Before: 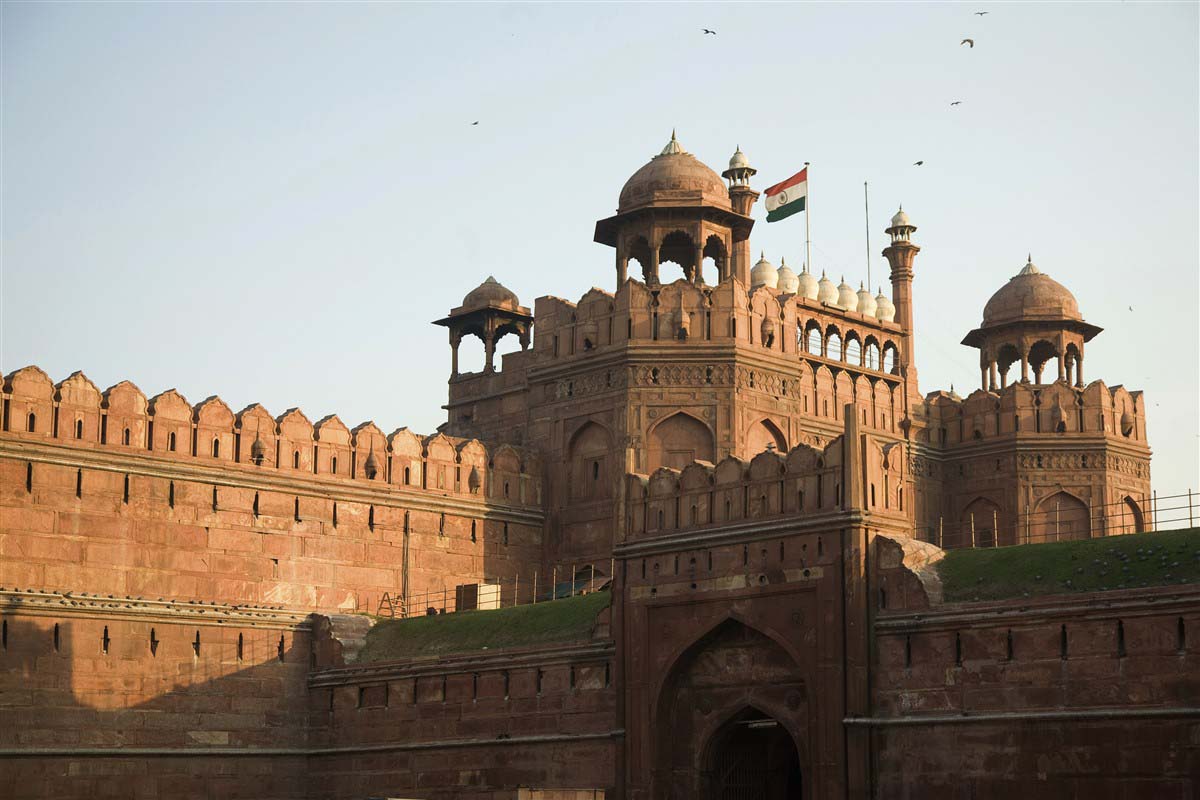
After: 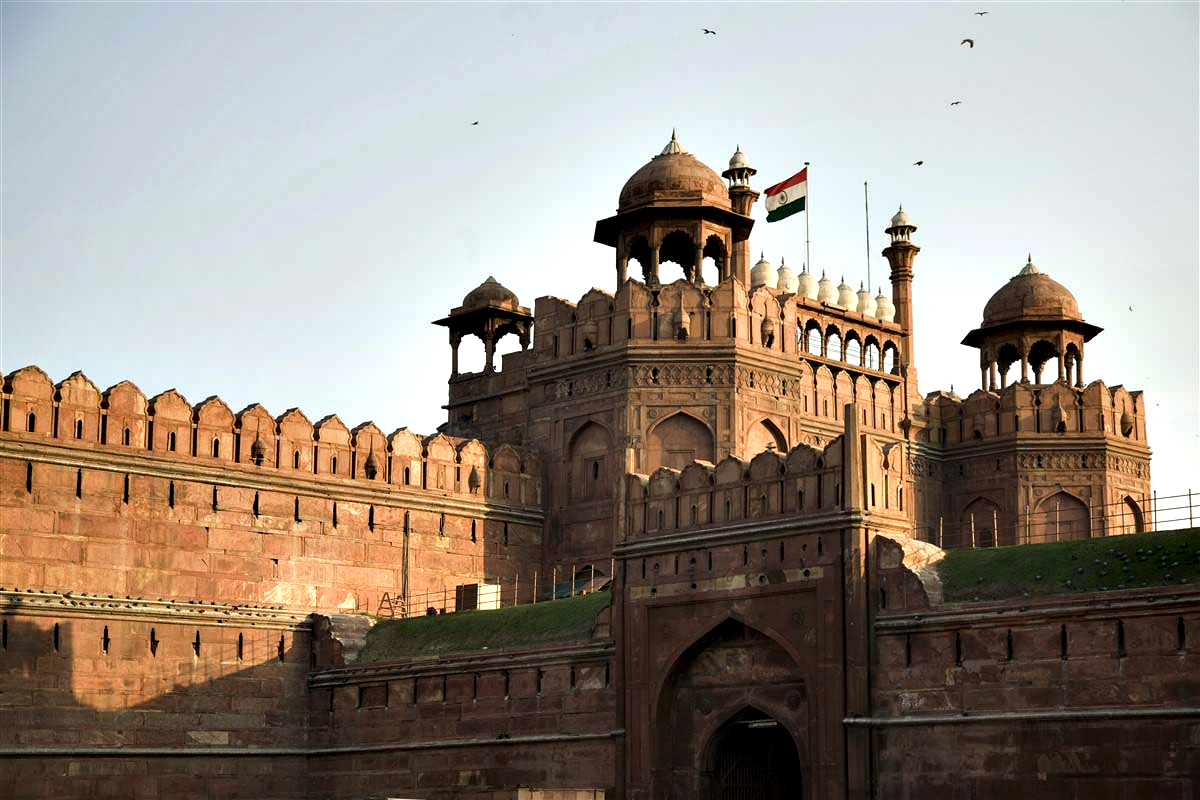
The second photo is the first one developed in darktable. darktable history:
contrast equalizer: octaves 7, y [[0.6 ×6], [0.55 ×6], [0 ×6], [0 ×6], [0 ×6]]
exposure: compensate exposure bias true, compensate highlight preservation false
